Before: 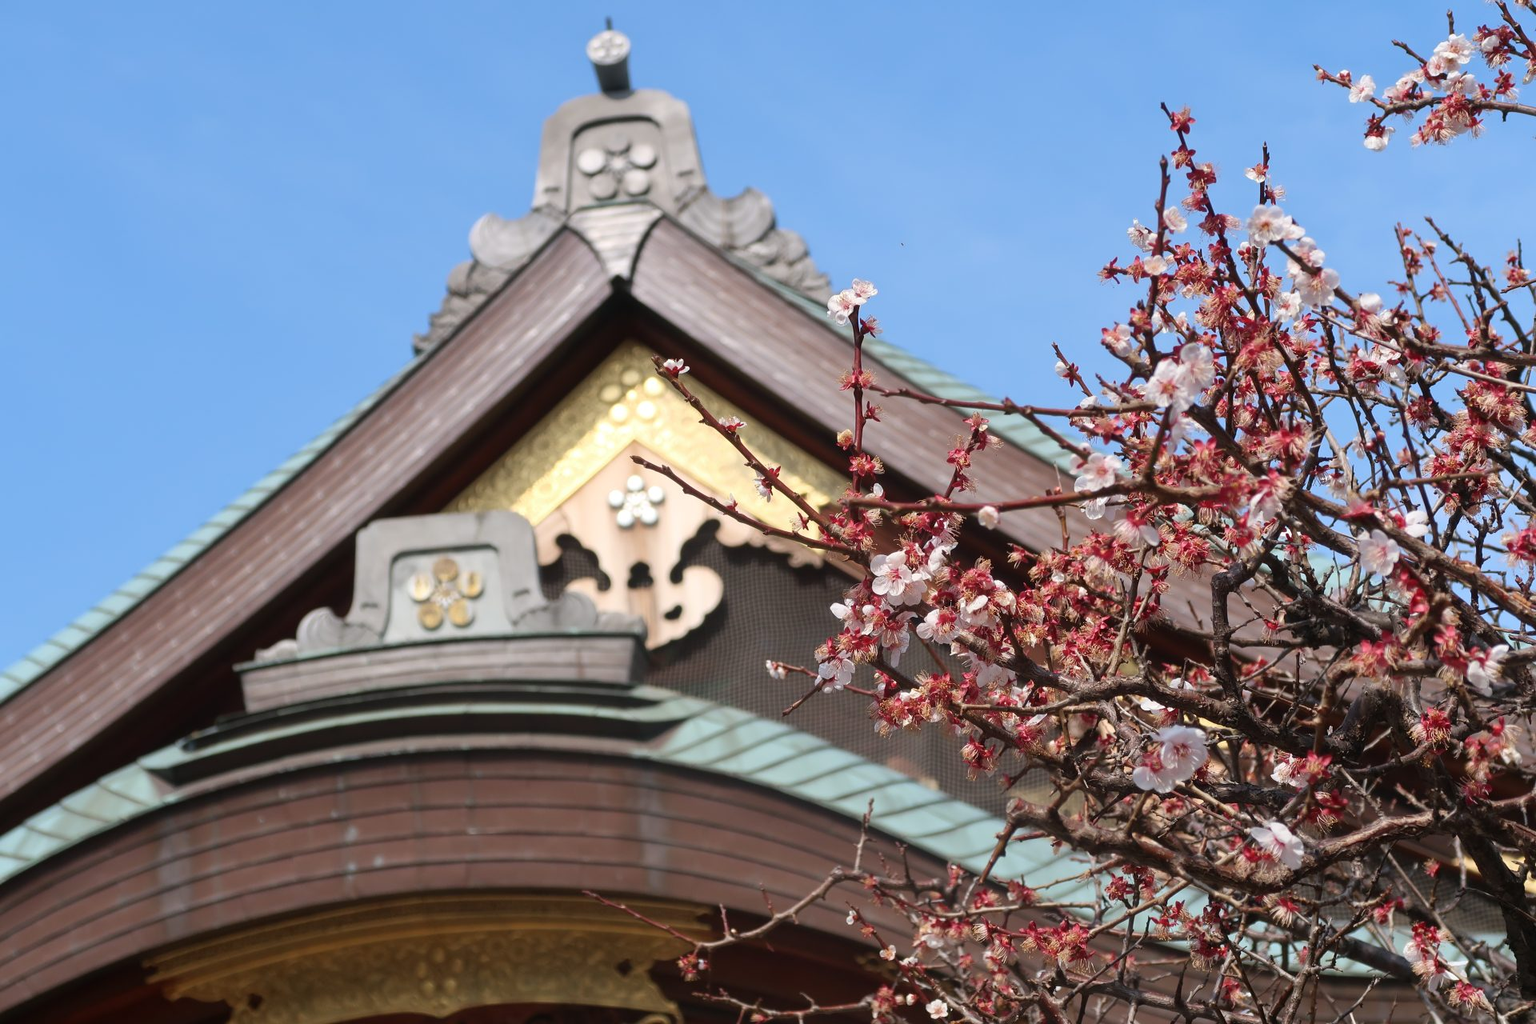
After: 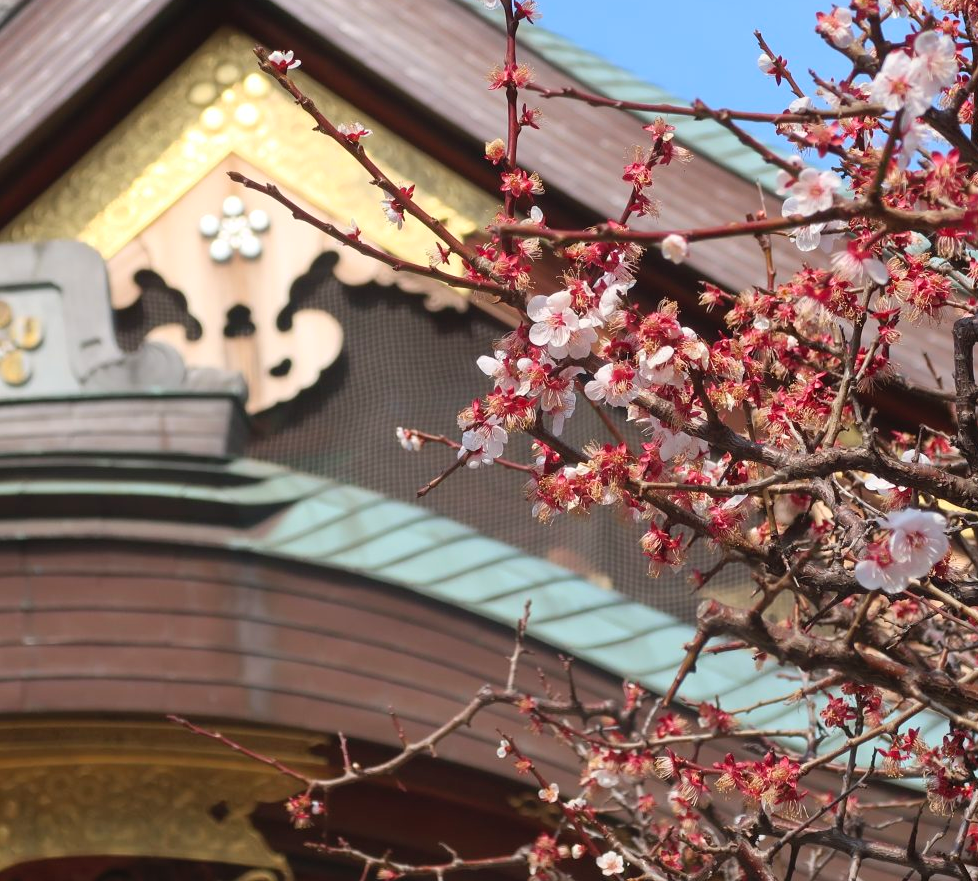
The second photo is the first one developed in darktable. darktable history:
crop and rotate: left 29.237%, top 31.152%, right 19.807%
contrast brightness saturation: contrast 0.07, brightness 0.08, saturation 0.18
